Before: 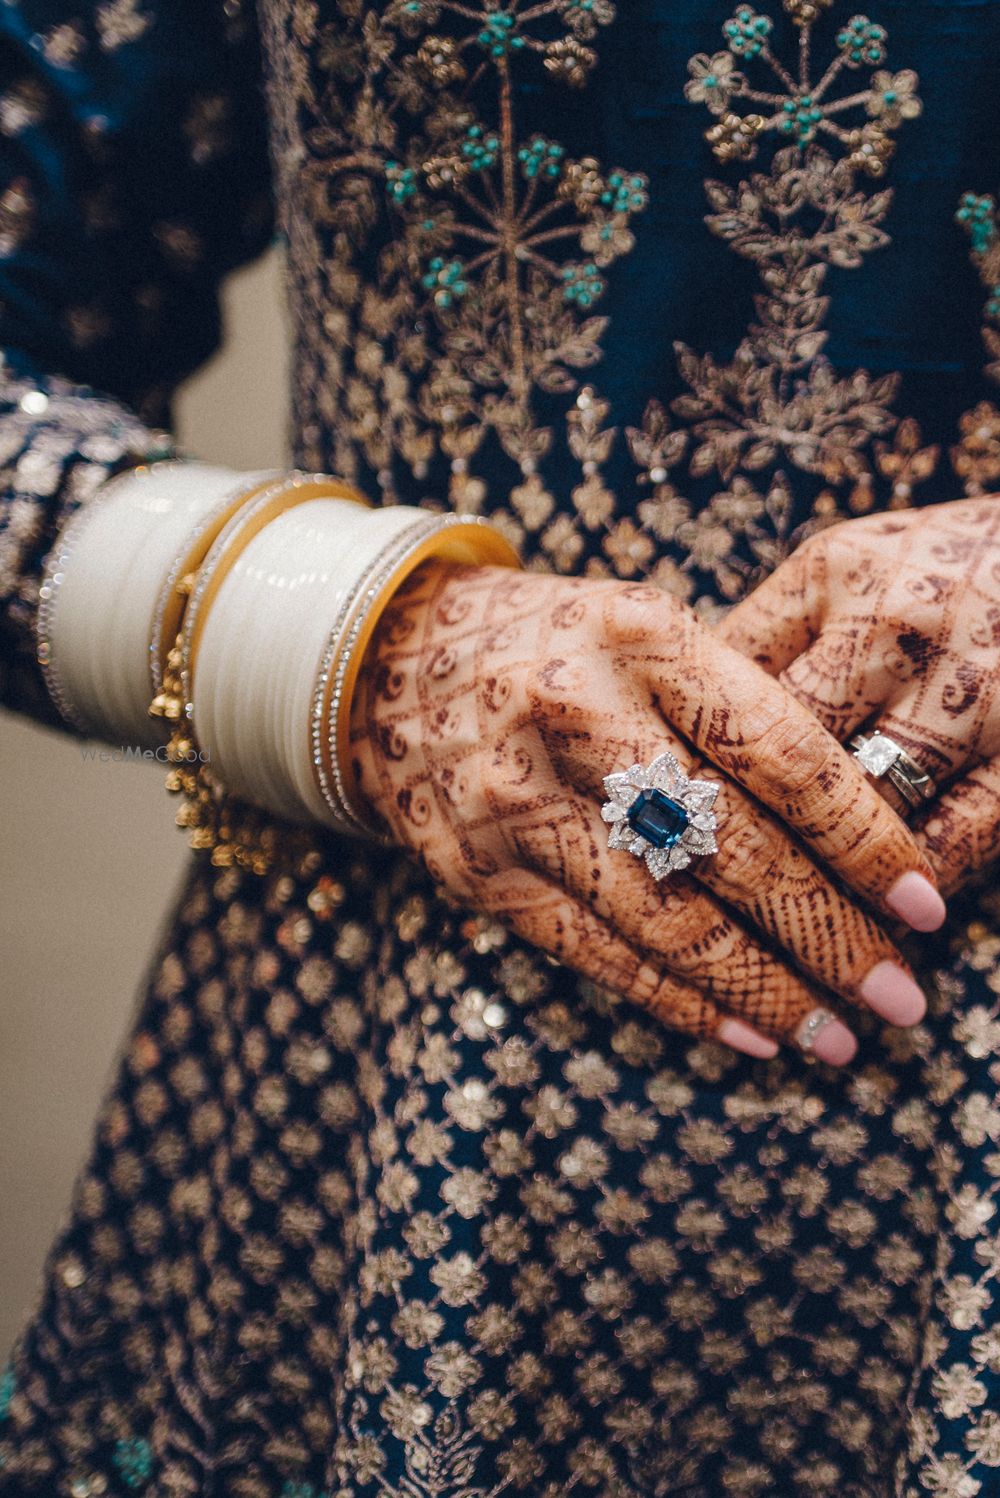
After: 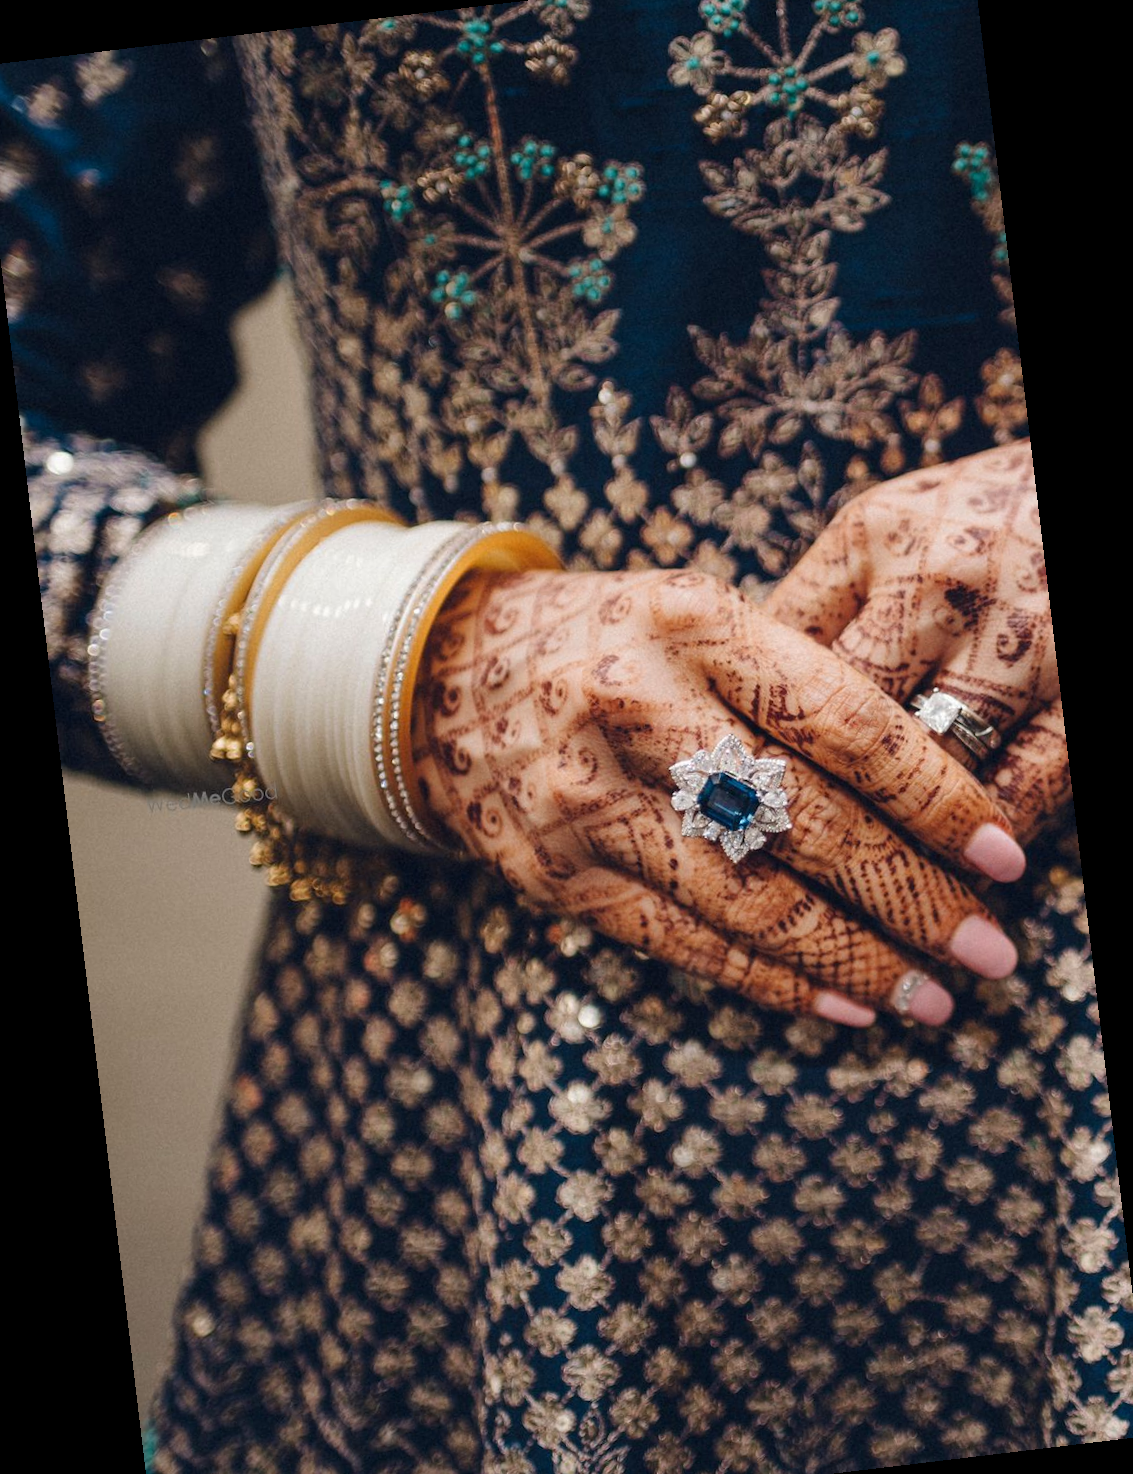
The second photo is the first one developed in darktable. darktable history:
rotate and perspective: rotation -6.83°, automatic cropping off
crop: left 1.964%, top 3.251%, right 1.122%, bottom 4.933%
